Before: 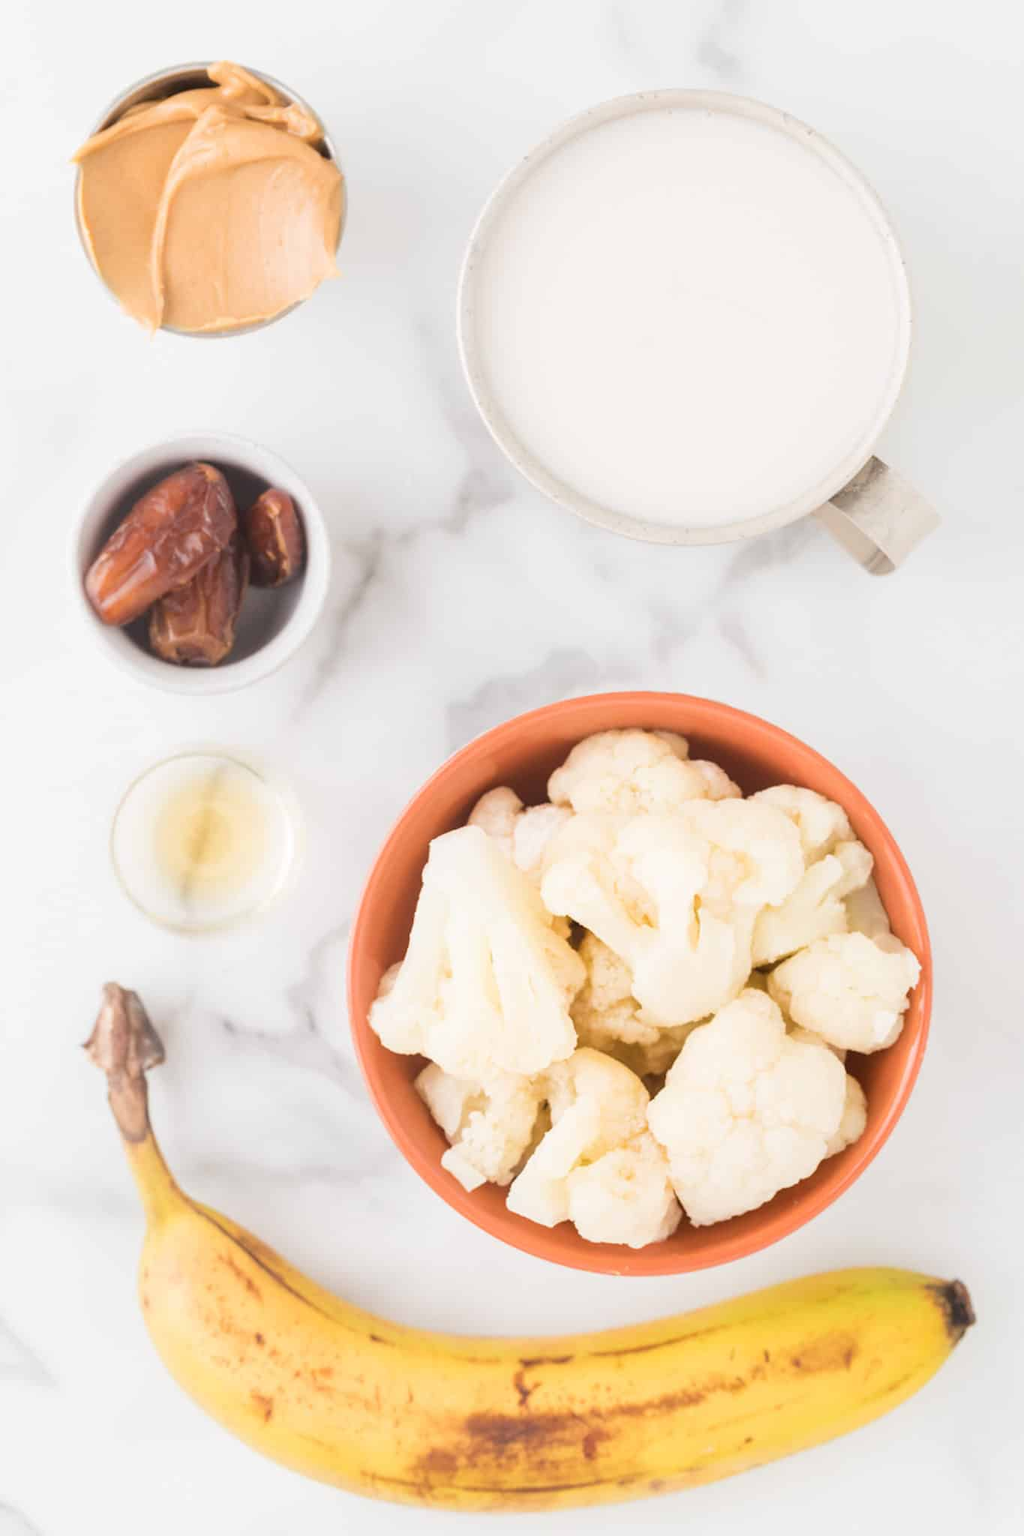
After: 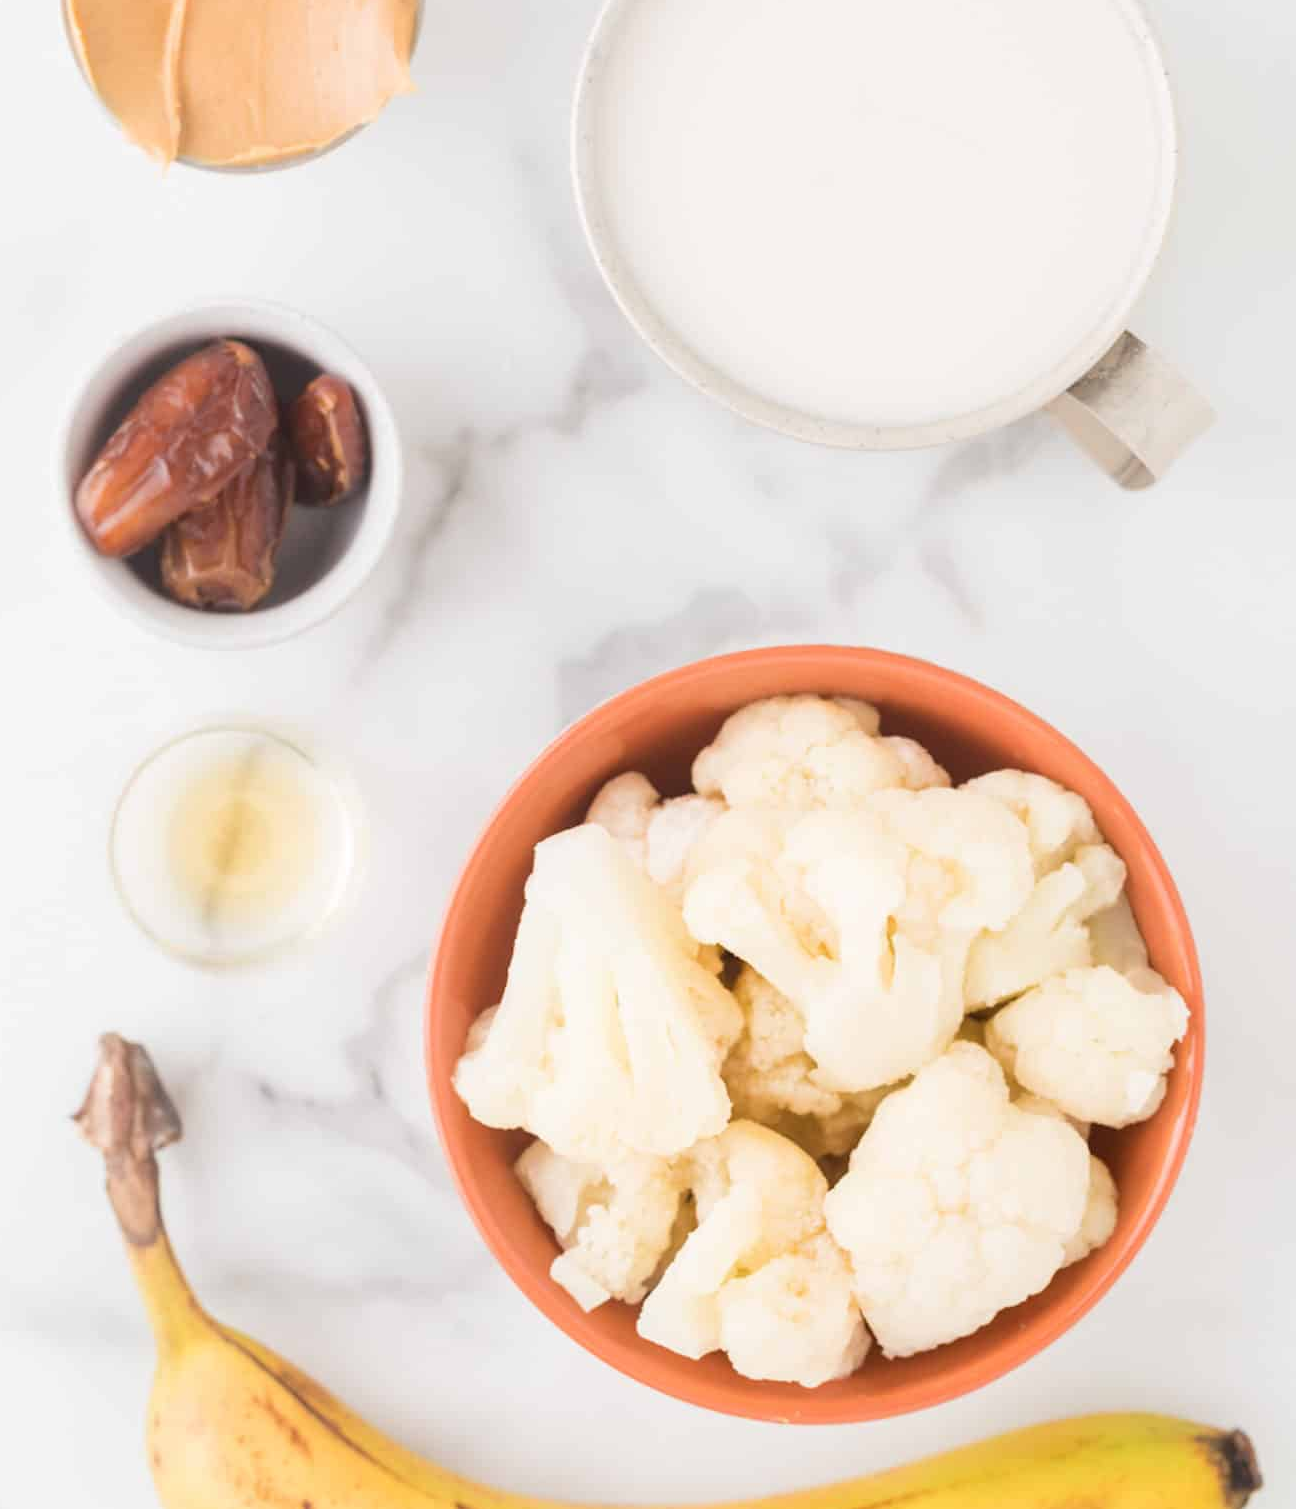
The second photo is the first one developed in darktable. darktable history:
crop and rotate: left 2.815%, top 13.529%, right 2.174%, bottom 12.759%
